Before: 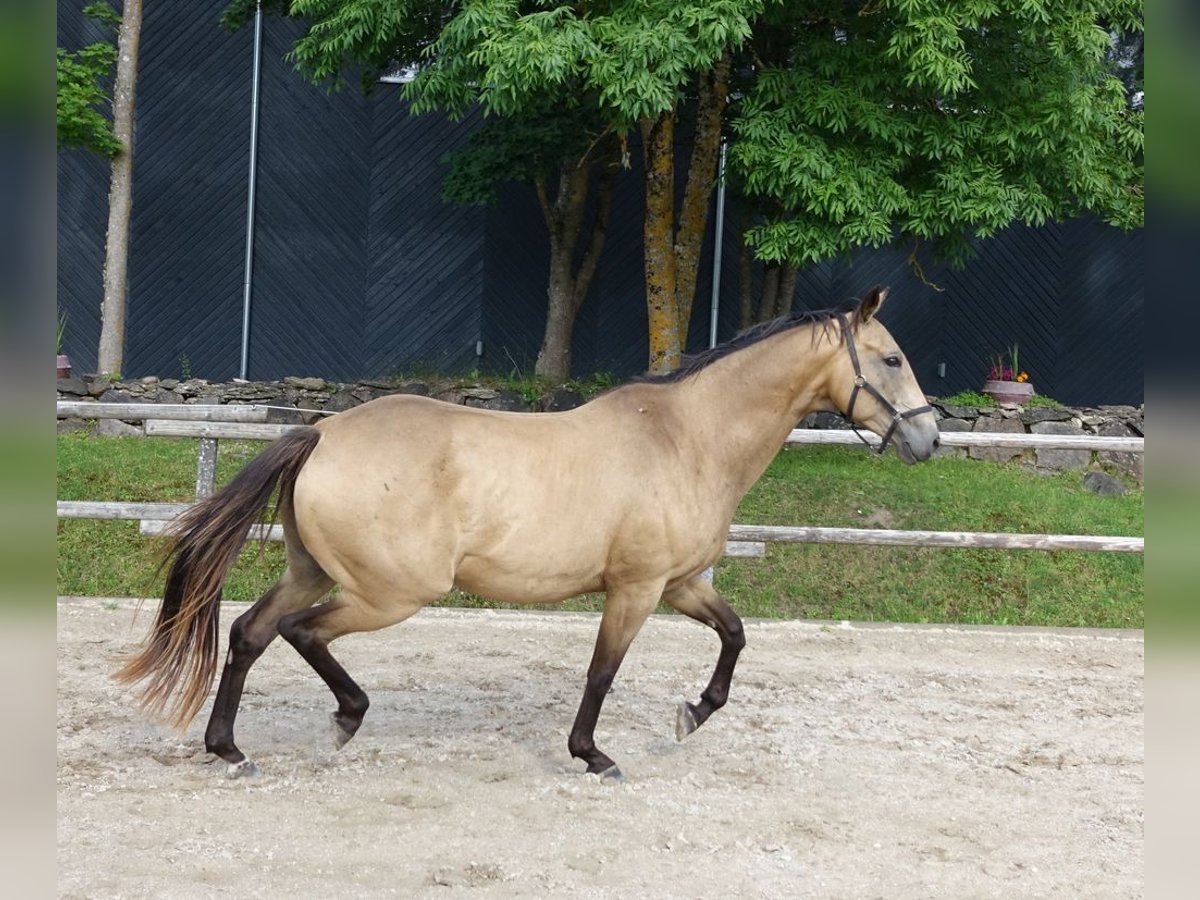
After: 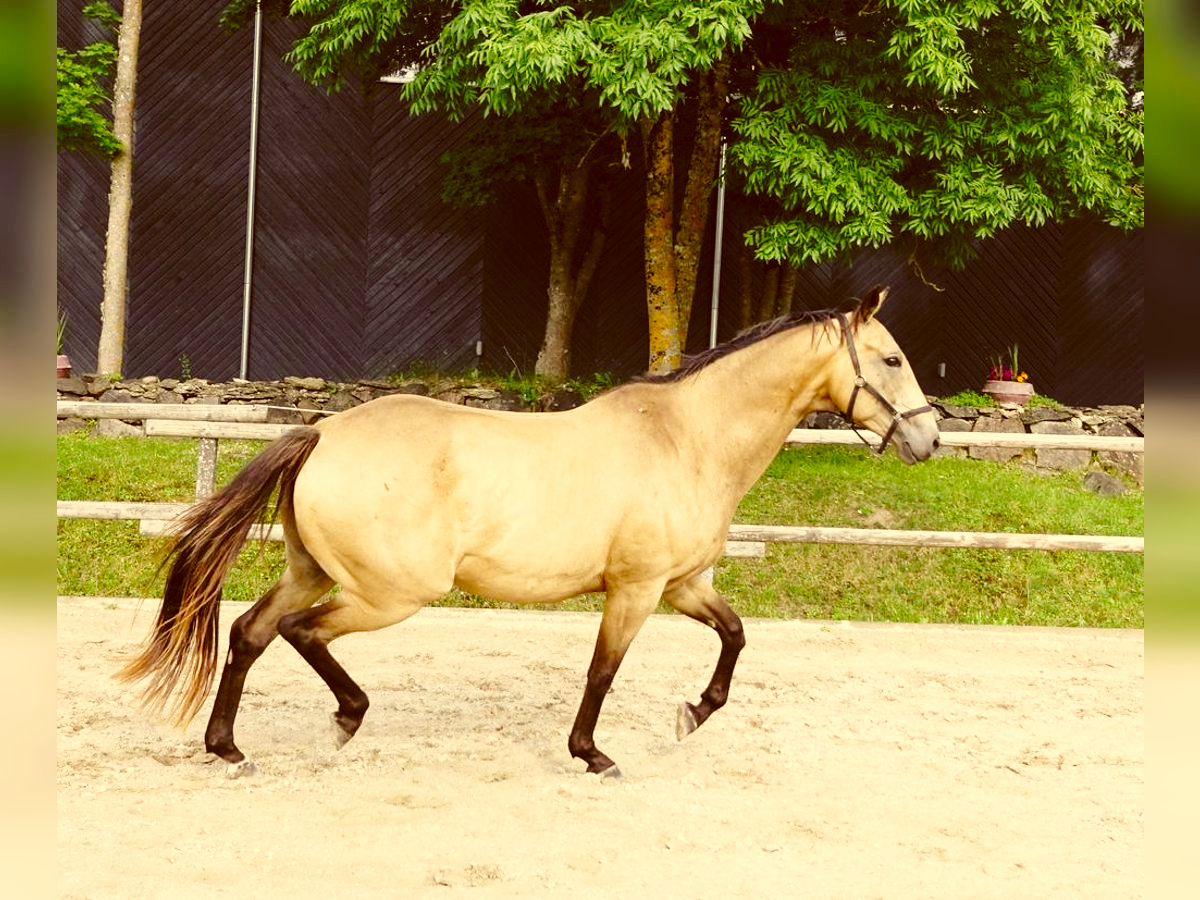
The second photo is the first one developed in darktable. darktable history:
base curve: curves: ch0 [(0, 0) (0.036, 0.037) (0.121, 0.228) (0.46, 0.76) (0.859, 0.983) (1, 1)], preserve colors none
color correction: highlights a* 1.02, highlights b* 24.06, shadows a* 16.35, shadows b* 24.86
